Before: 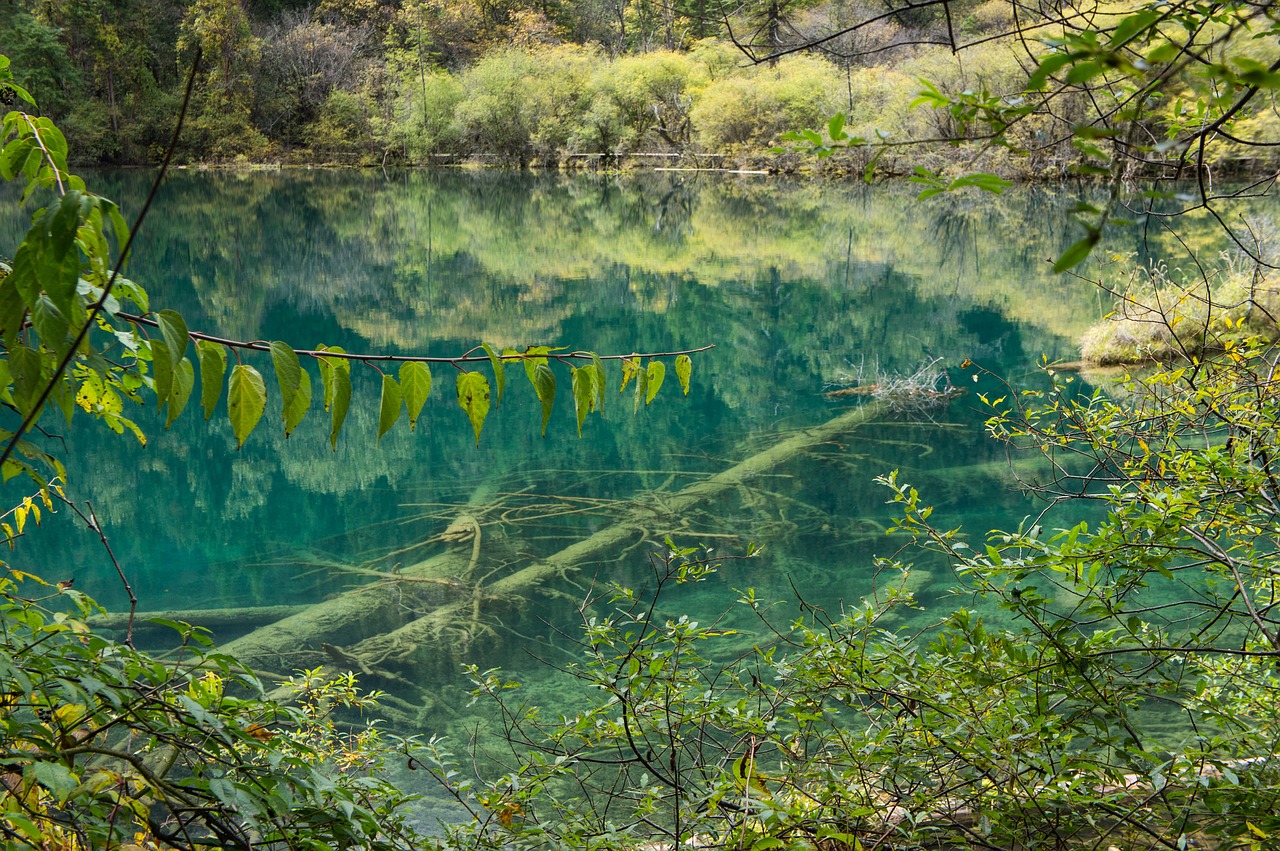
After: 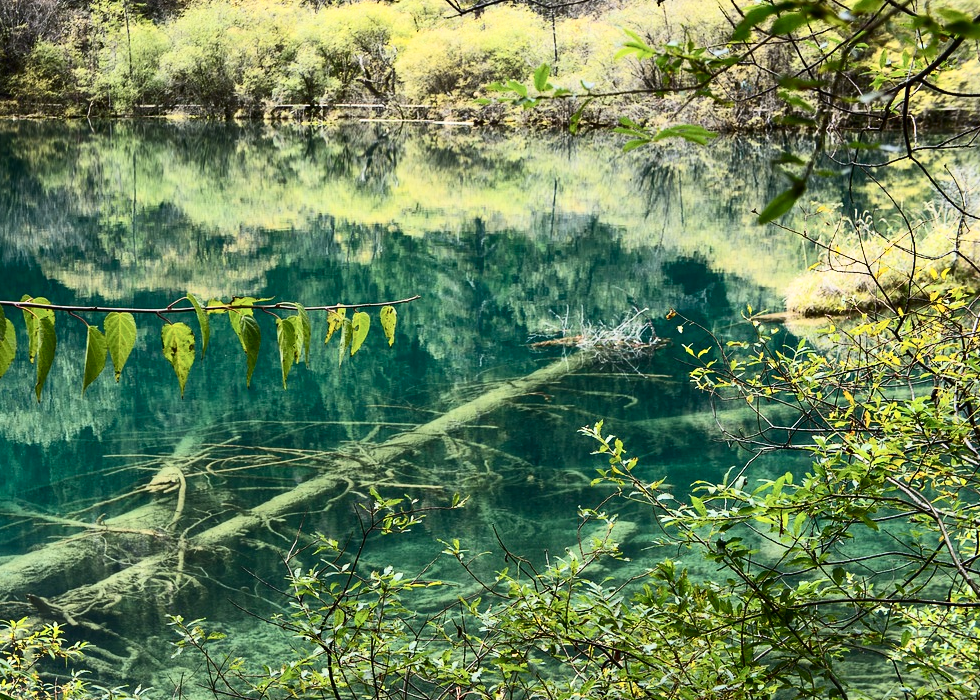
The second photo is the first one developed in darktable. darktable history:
contrast brightness saturation: contrast 0.39, brightness 0.1
crop: left 23.095%, top 5.827%, bottom 11.854%
